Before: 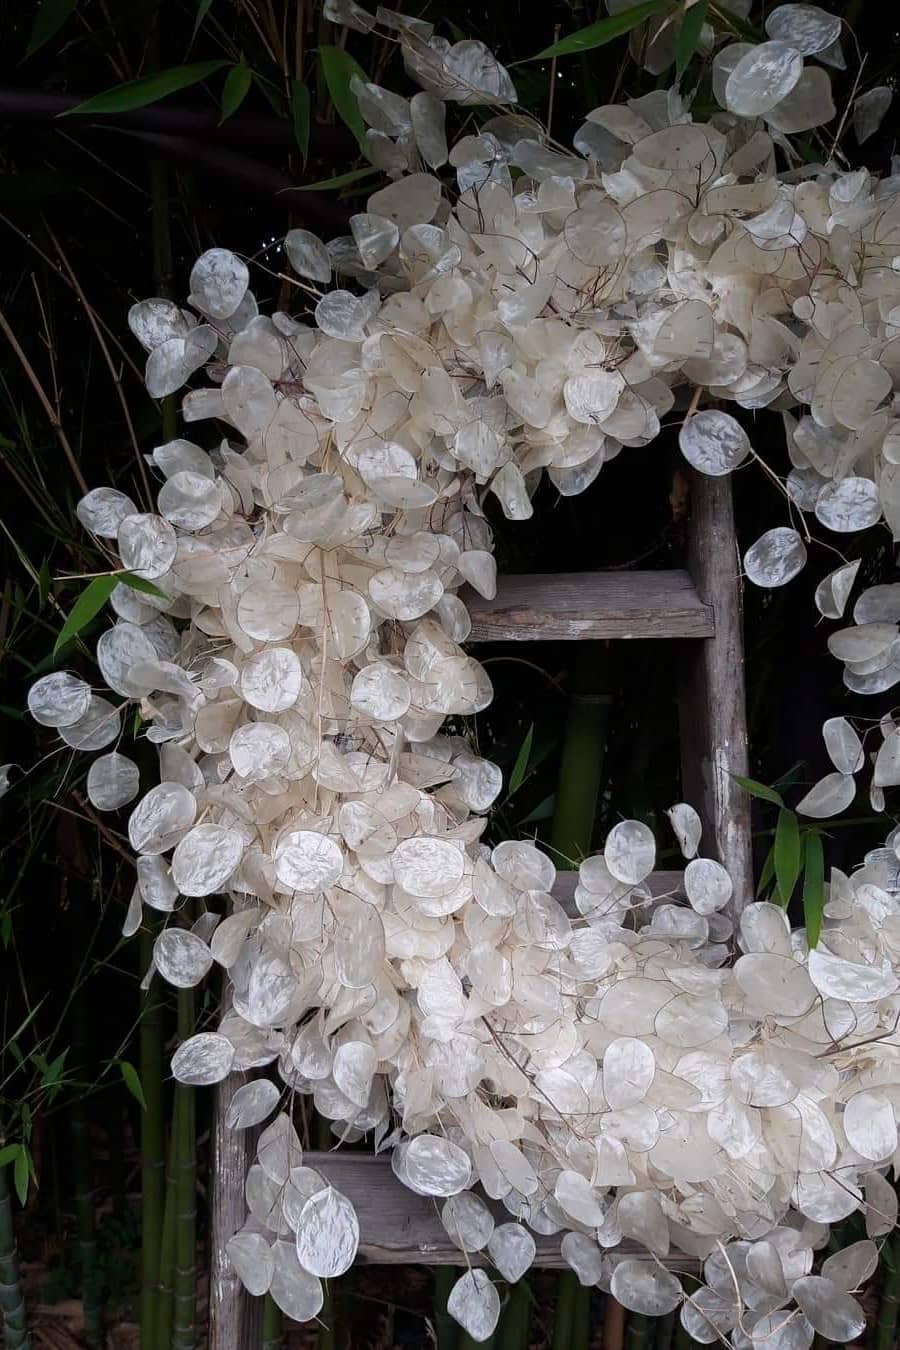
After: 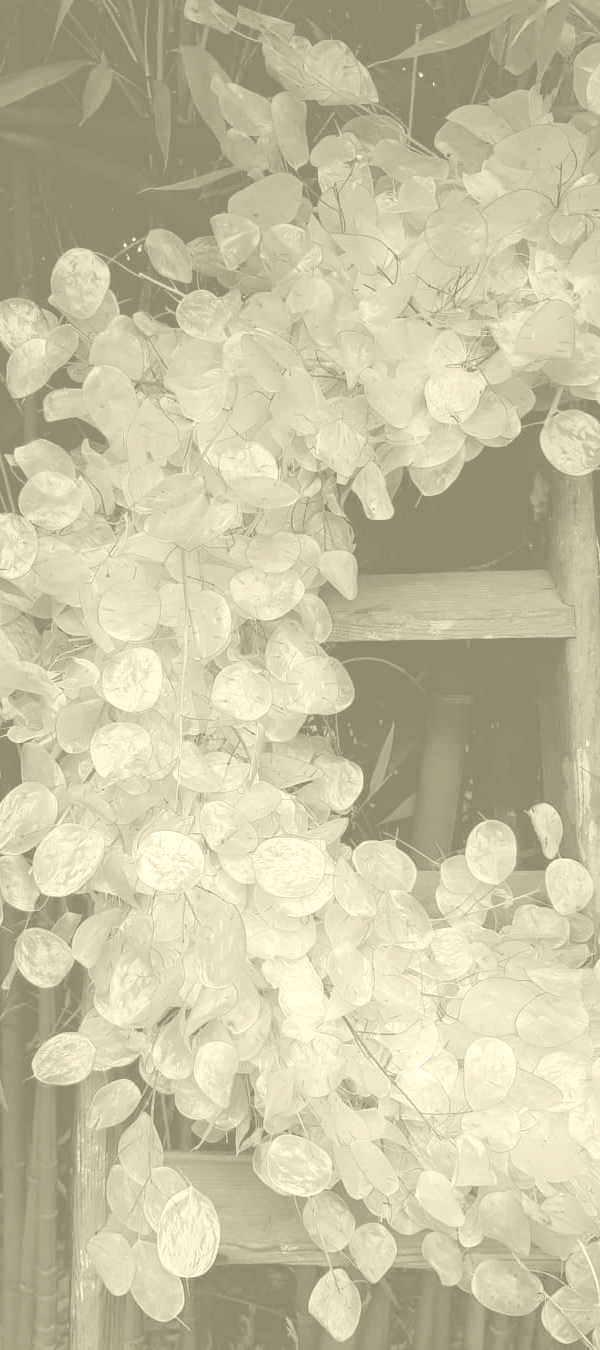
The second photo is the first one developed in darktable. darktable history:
white balance: red 0.766, blue 1.537
colorize: hue 43.2°, saturation 40%, version 1
shadows and highlights: on, module defaults
crop and rotate: left 15.446%, right 17.836%
